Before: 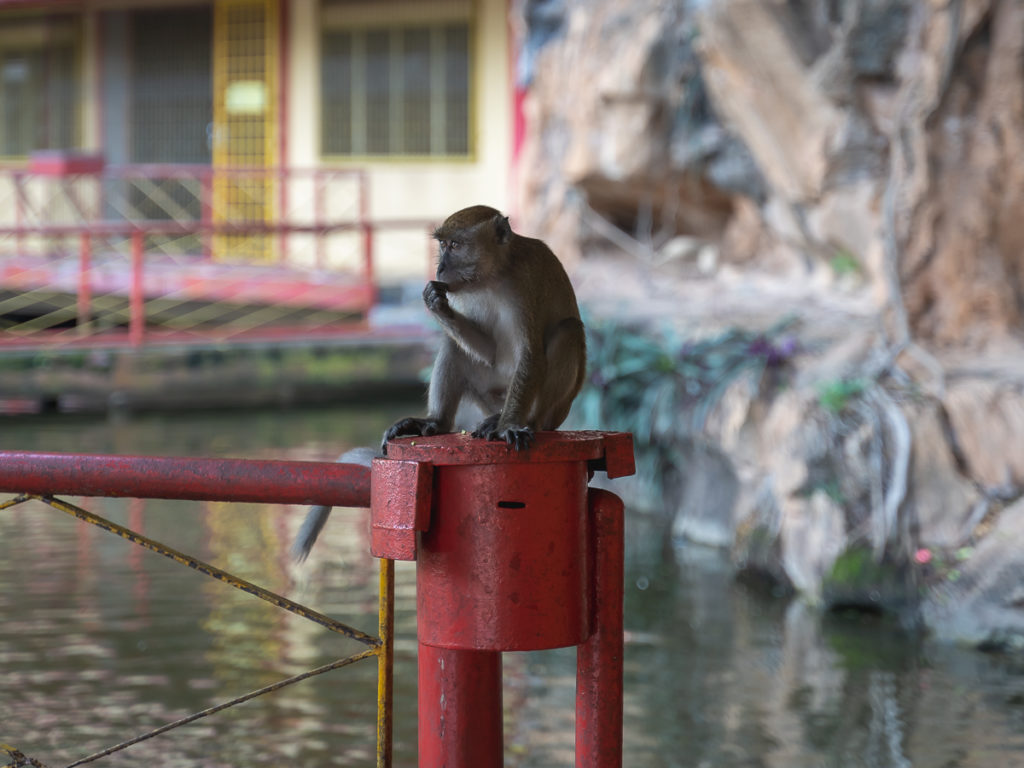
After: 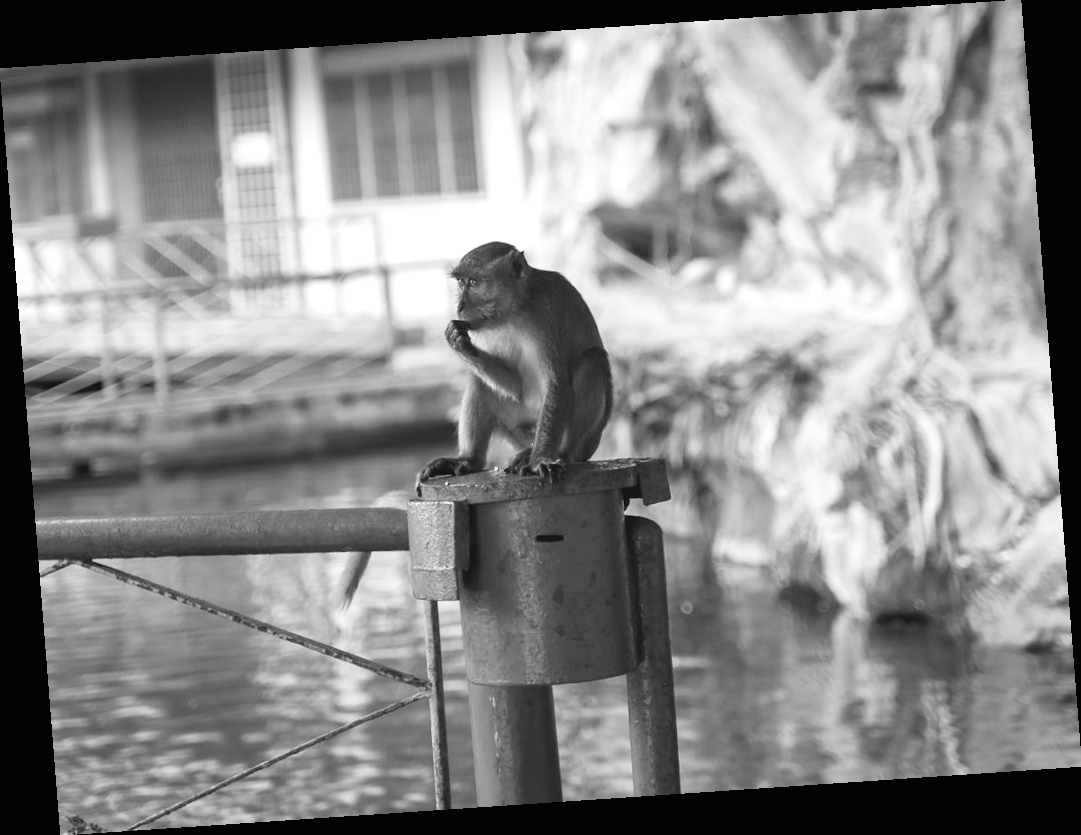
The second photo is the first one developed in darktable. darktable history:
exposure: black level correction 0, exposure 0.5 EV, compensate highlight preservation false
rotate and perspective: rotation -4.2°, shear 0.006, automatic cropping off
monochrome: size 3.1
contrast brightness saturation: contrast 0.2, brightness 0.15, saturation 0.14
